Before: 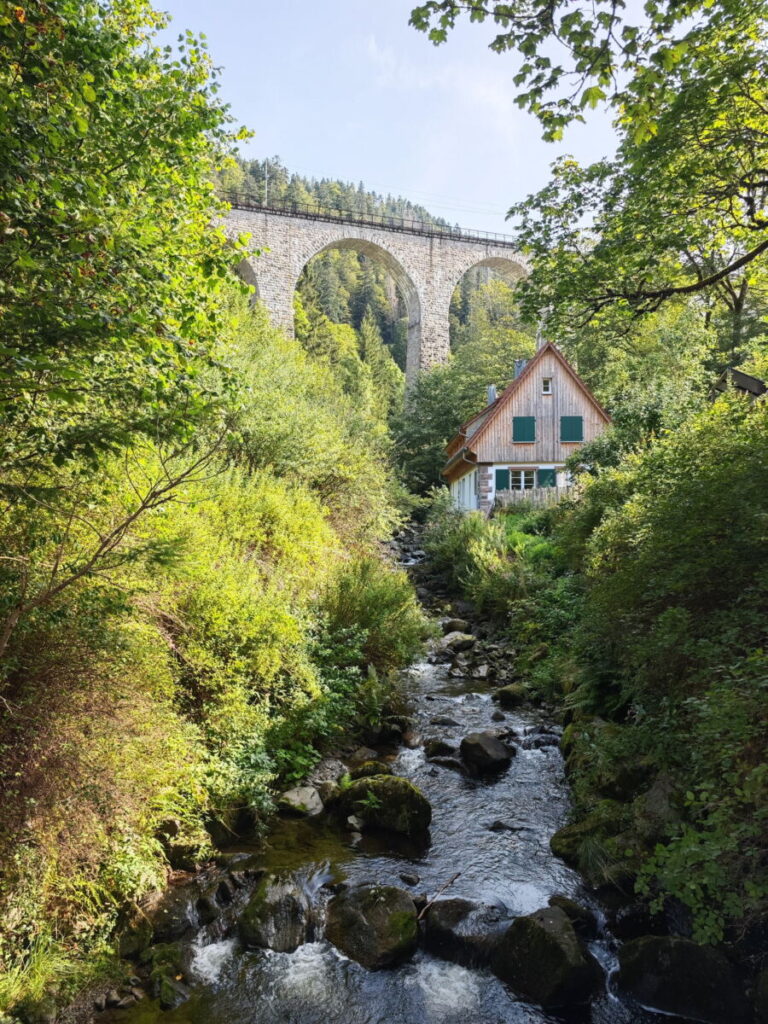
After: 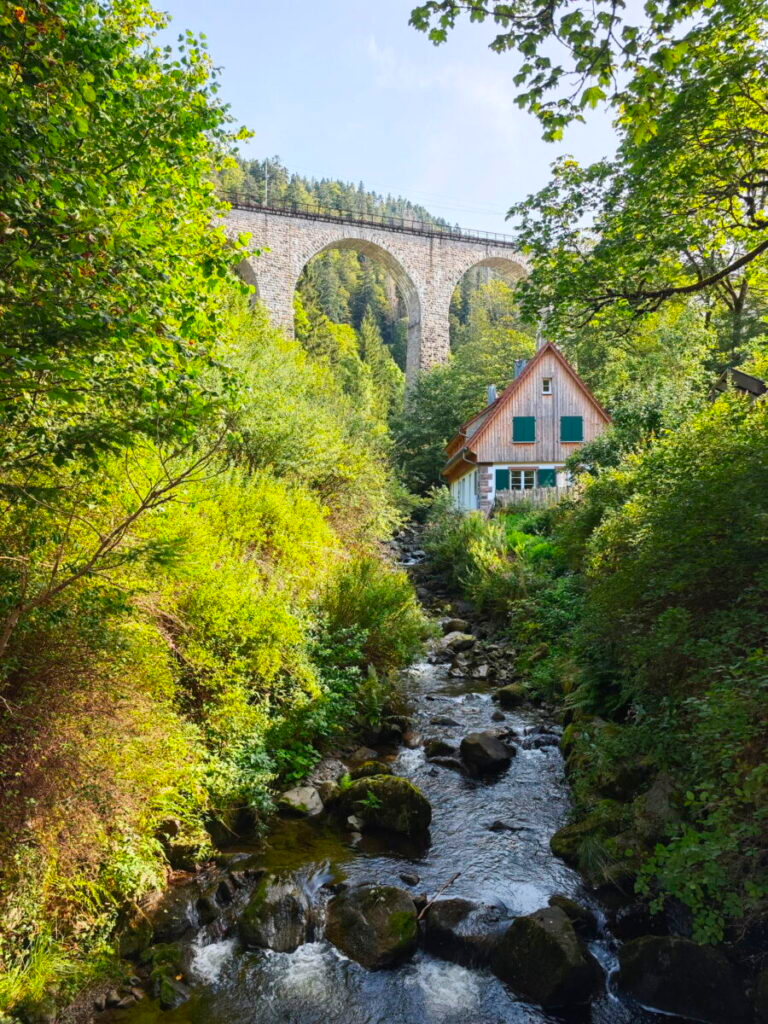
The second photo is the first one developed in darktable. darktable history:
contrast brightness saturation: saturation 0.184
